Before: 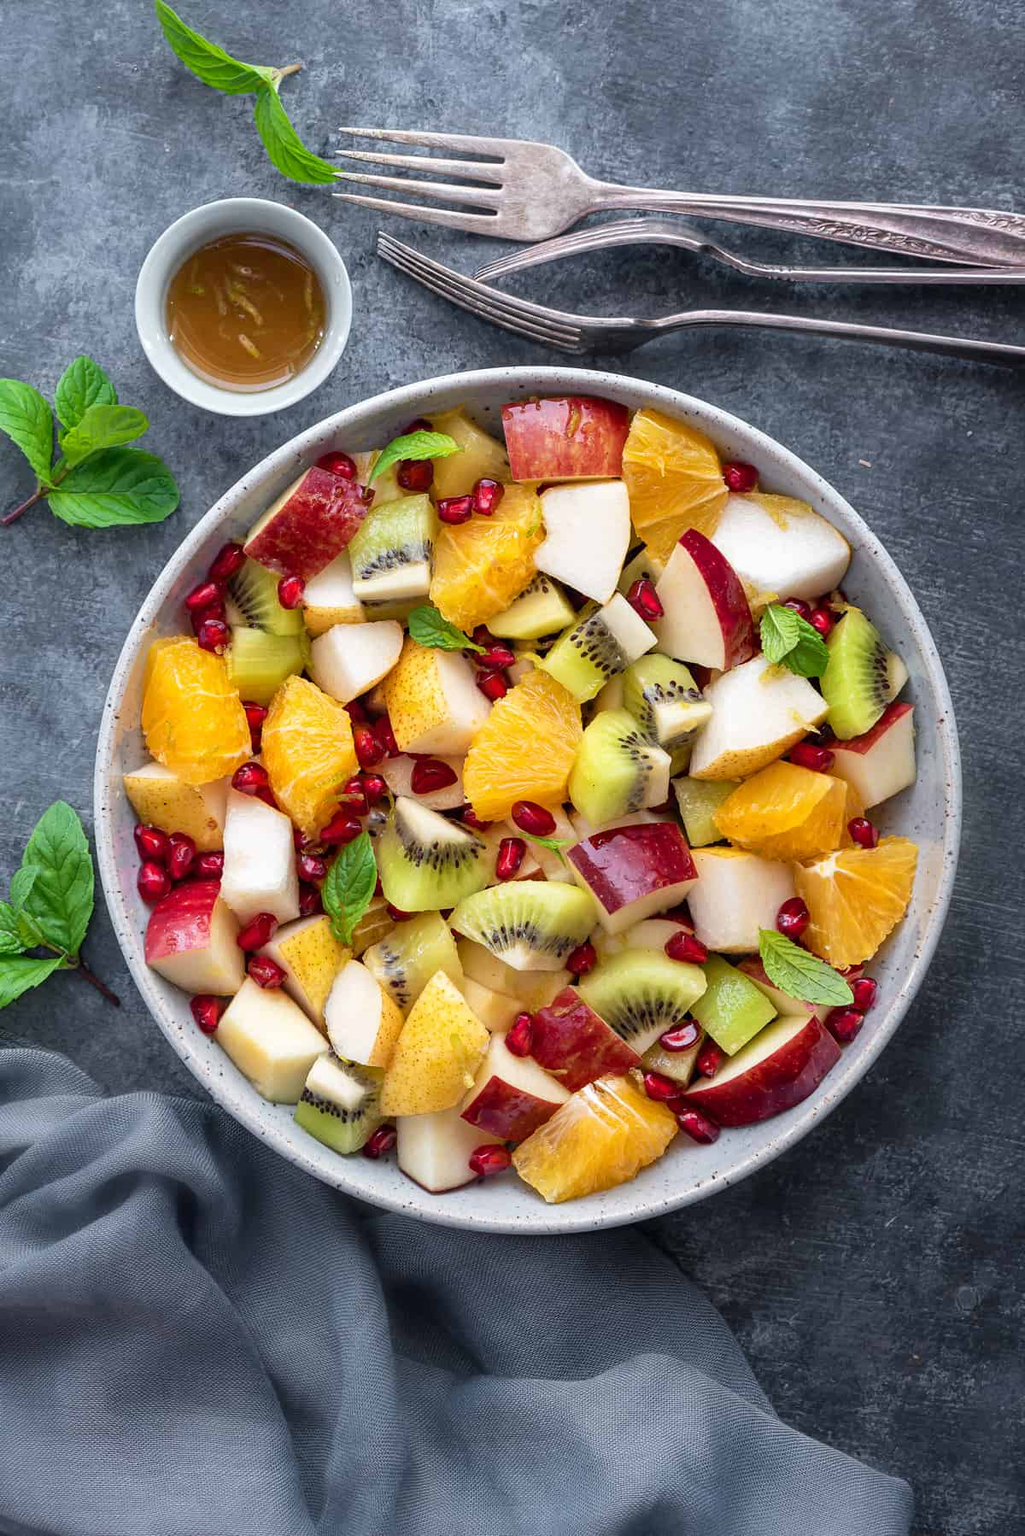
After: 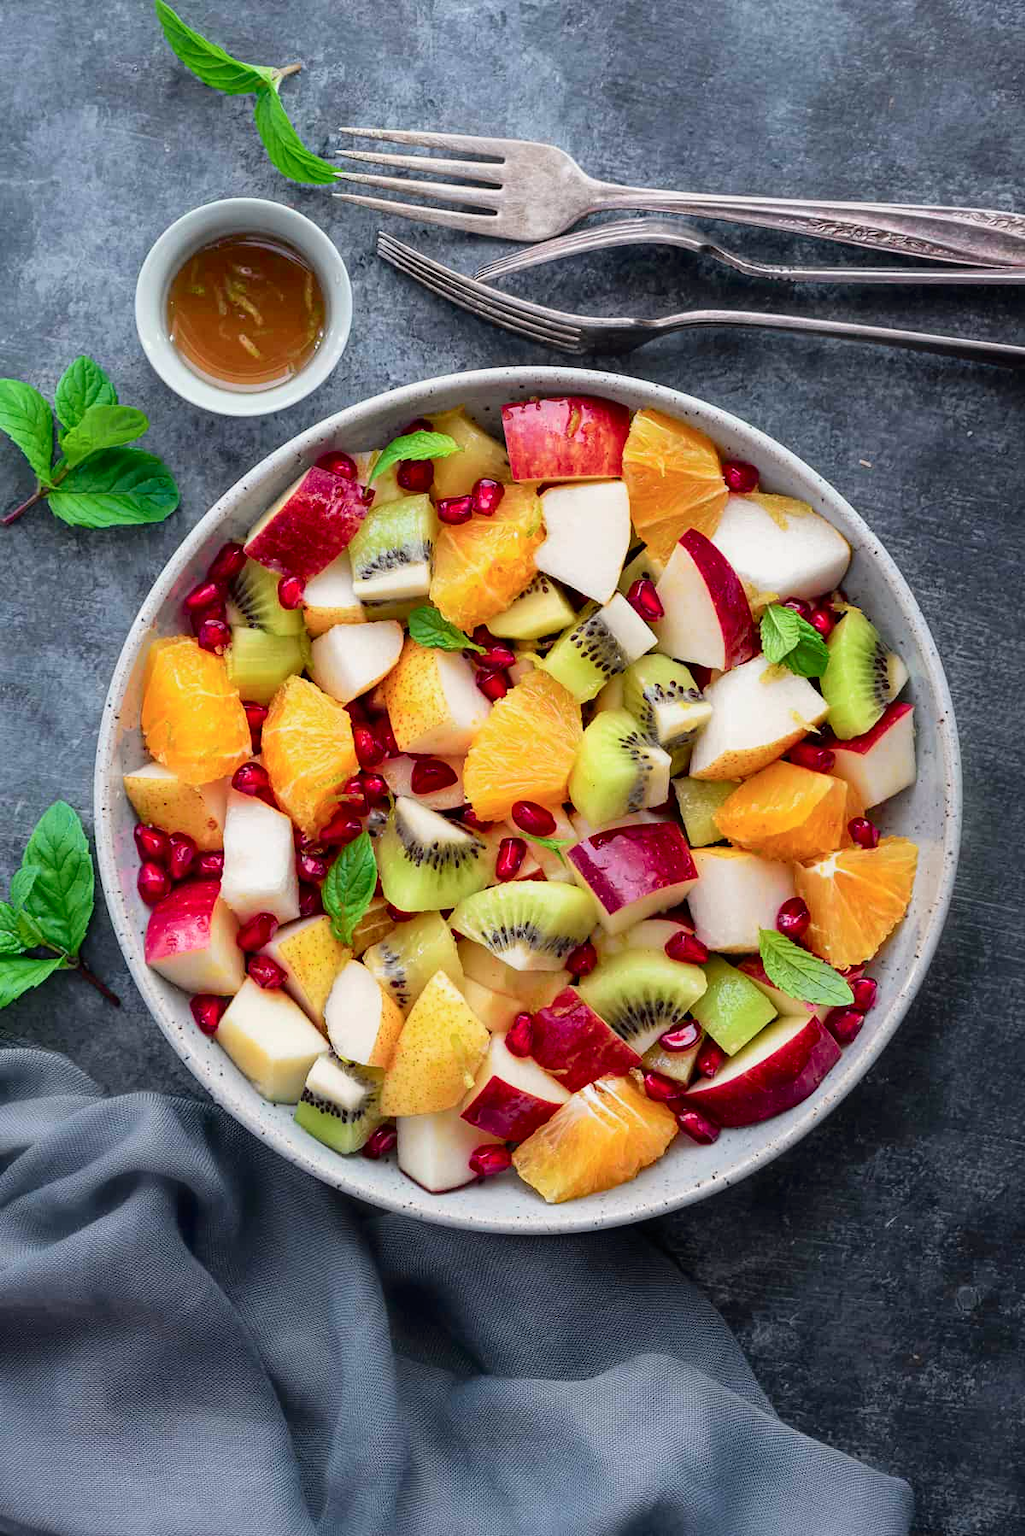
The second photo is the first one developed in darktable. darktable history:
tone curve: curves: ch0 [(0, 0) (0.068, 0.031) (0.183, 0.13) (0.341, 0.319) (0.547, 0.545) (0.828, 0.817) (1, 0.968)]; ch1 [(0, 0) (0.23, 0.166) (0.34, 0.308) (0.371, 0.337) (0.429, 0.408) (0.477, 0.466) (0.499, 0.5) (0.529, 0.528) (0.559, 0.578) (0.743, 0.798) (1, 1)]; ch2 [(0, 0) (0.431, 0.419) (0.495, 0.502) (0.524, 0.525) (0.568, 0.543) (0.6, 0.597) (0.634, 0.644) (0.728, 0.722) (1, 1)], color space Lab, independent channels, preserve colors none
